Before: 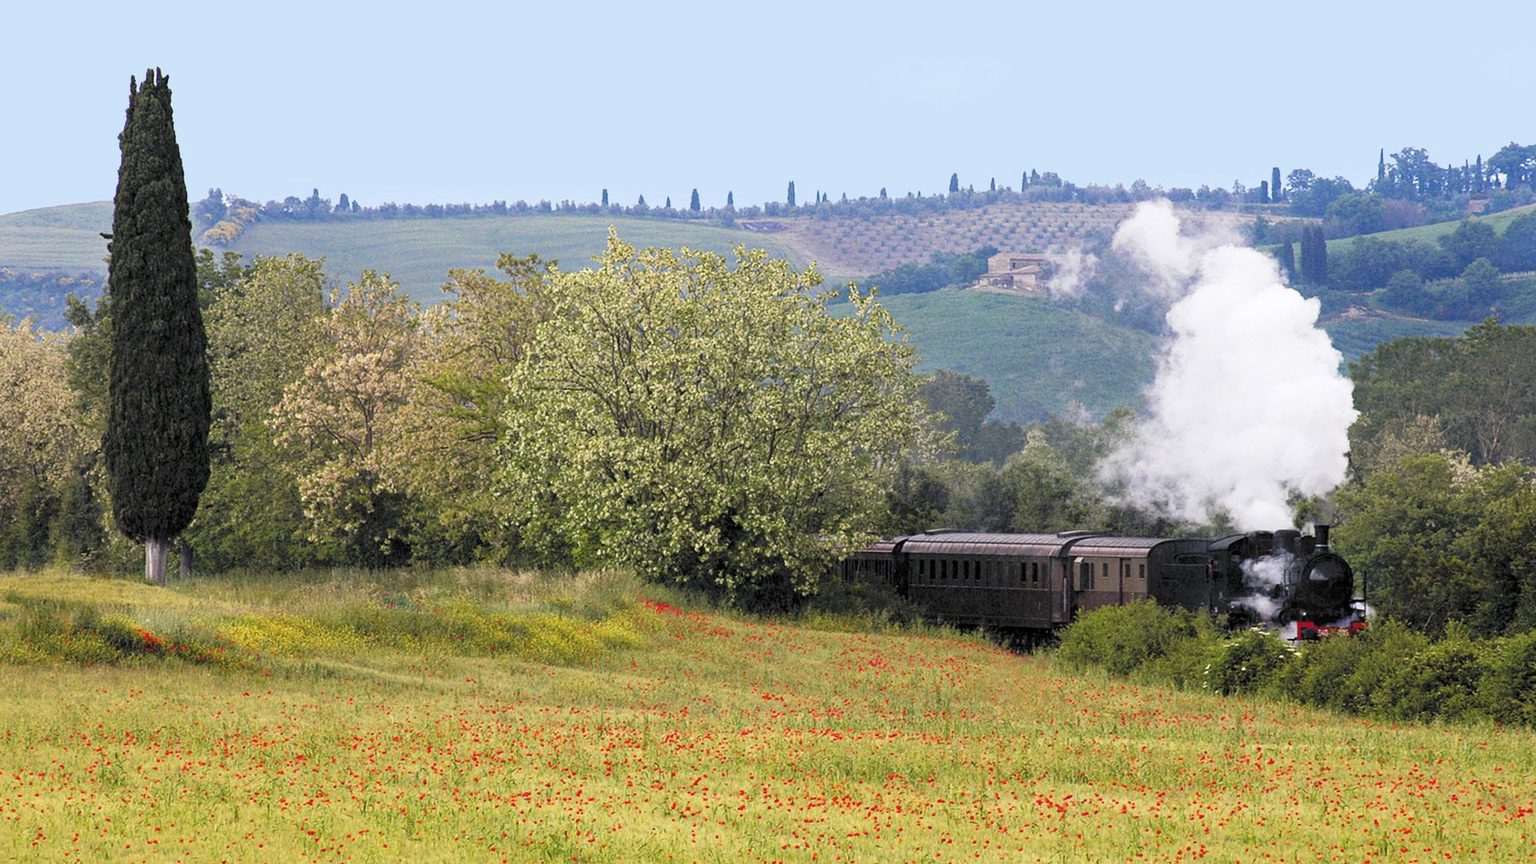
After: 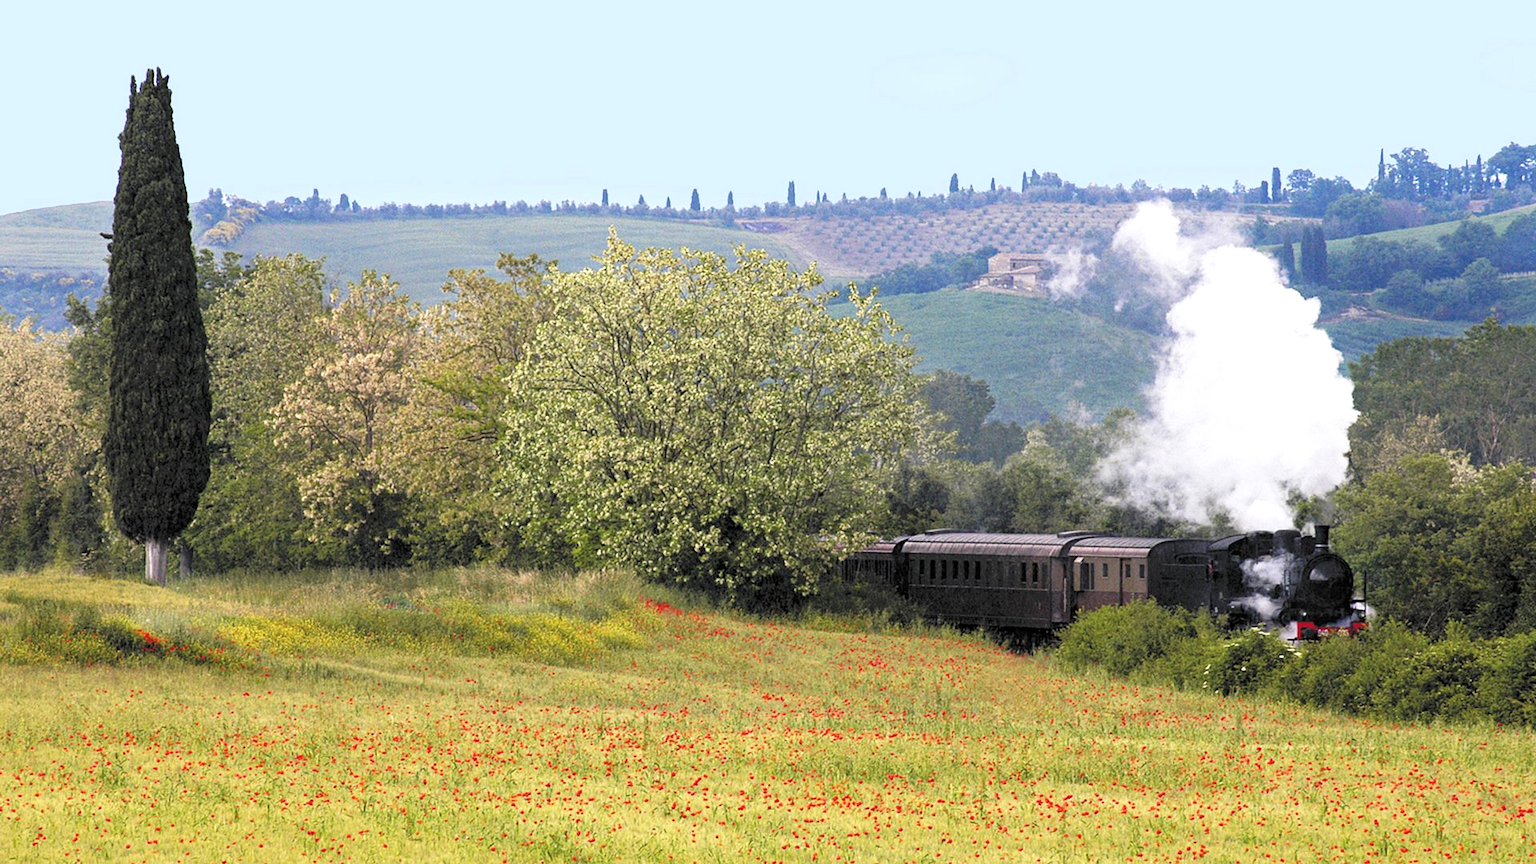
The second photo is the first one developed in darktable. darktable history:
exposure: exposure 0.2 EV, compensate highlight preservation false
tone equalizer: on, module defaults
levels: levels [0, 0.492, 0.984]
